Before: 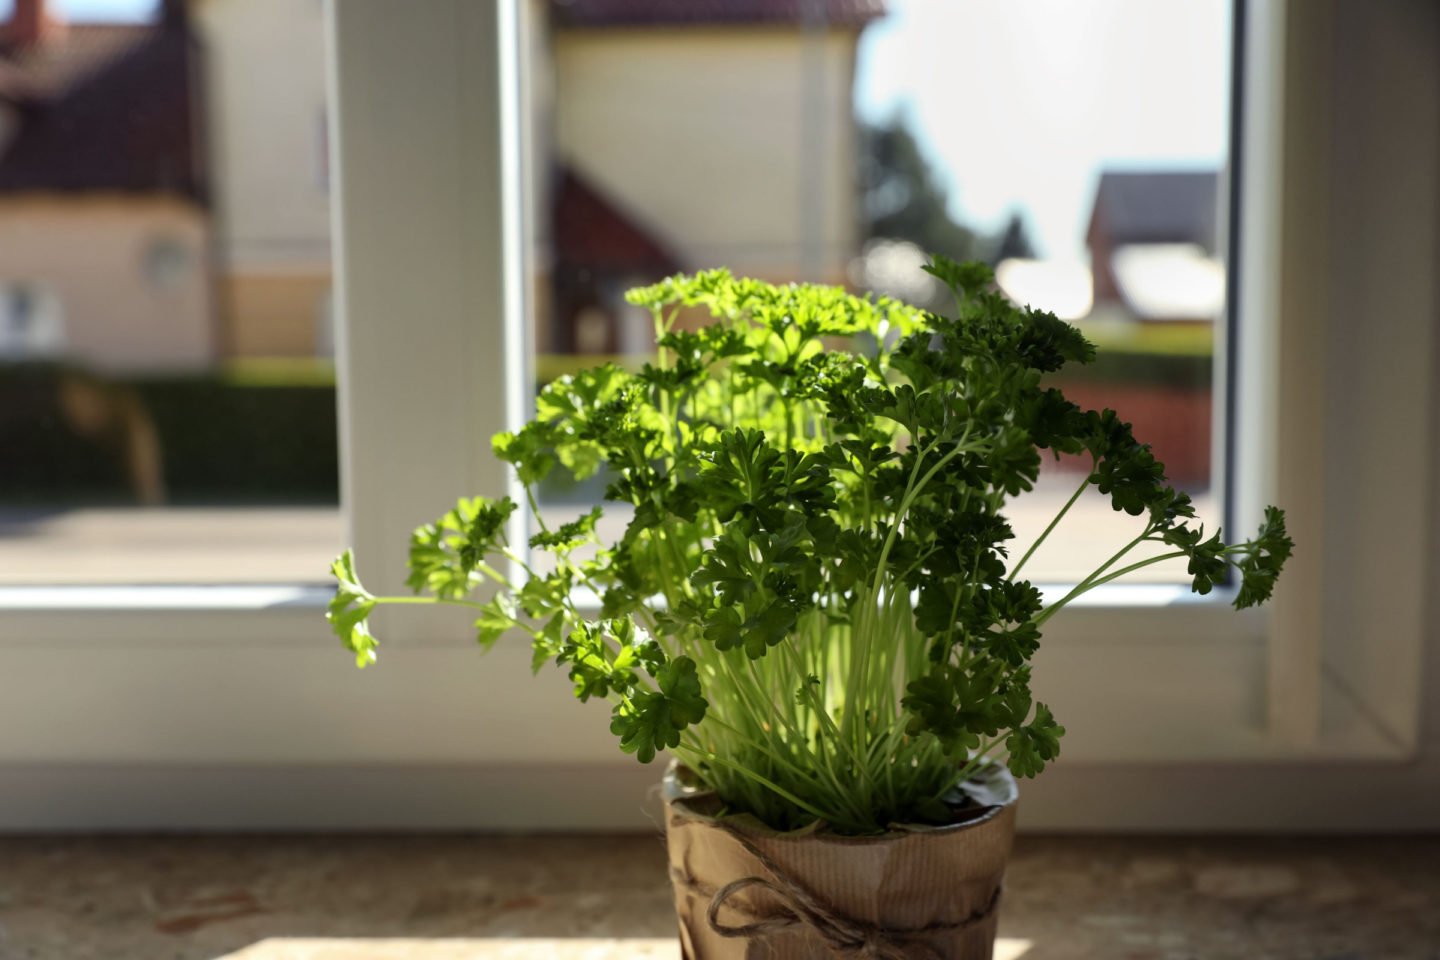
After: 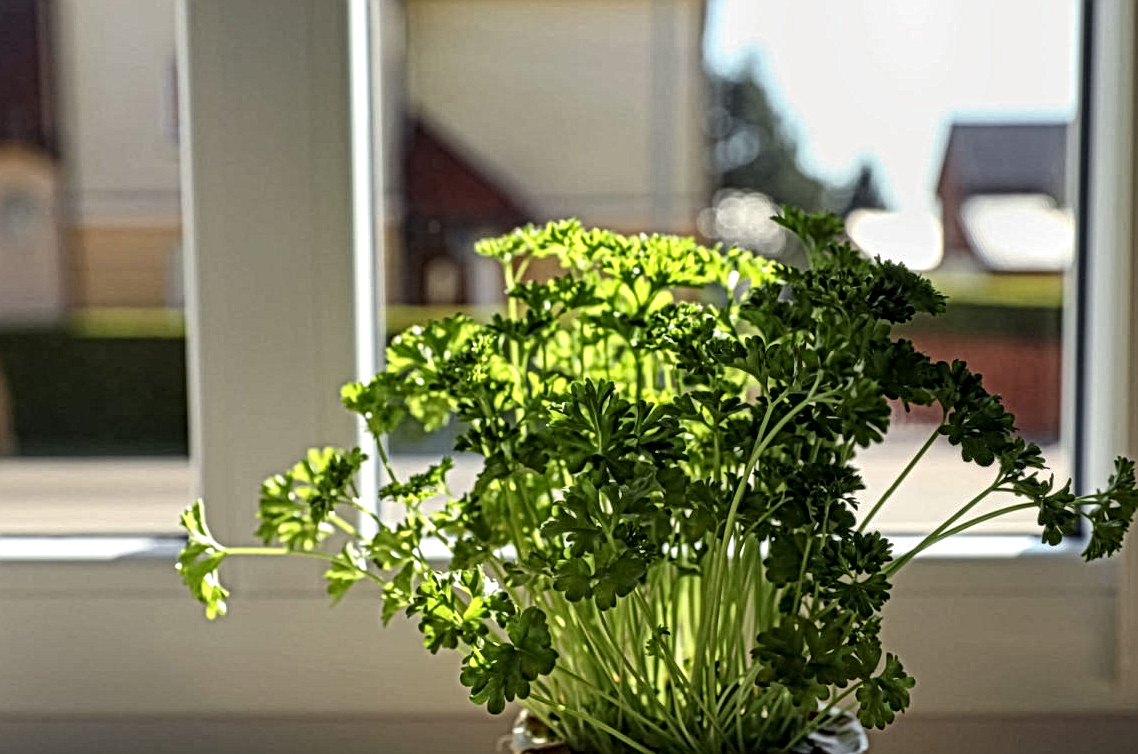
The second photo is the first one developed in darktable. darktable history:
local contrast: mode bilateral grid, contrast 20, coarseness 3, detail 298%, midtone range 0.2
crop and rotate: left 10.475%, top 5.121%, right 10.459%, bottom 16.264%
